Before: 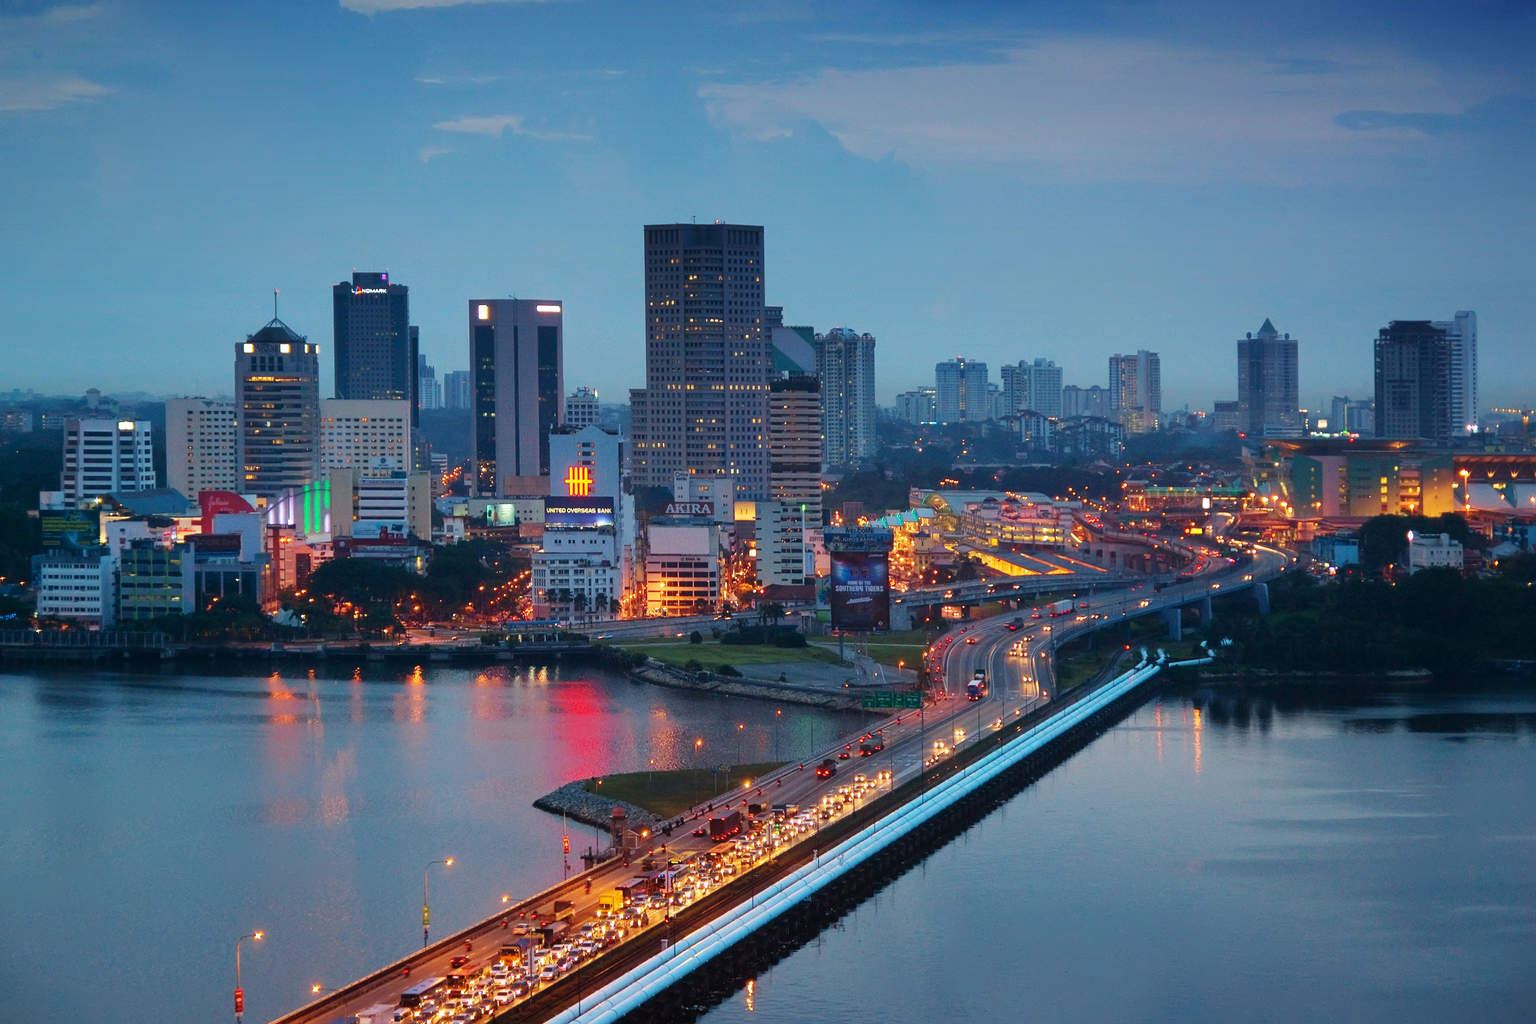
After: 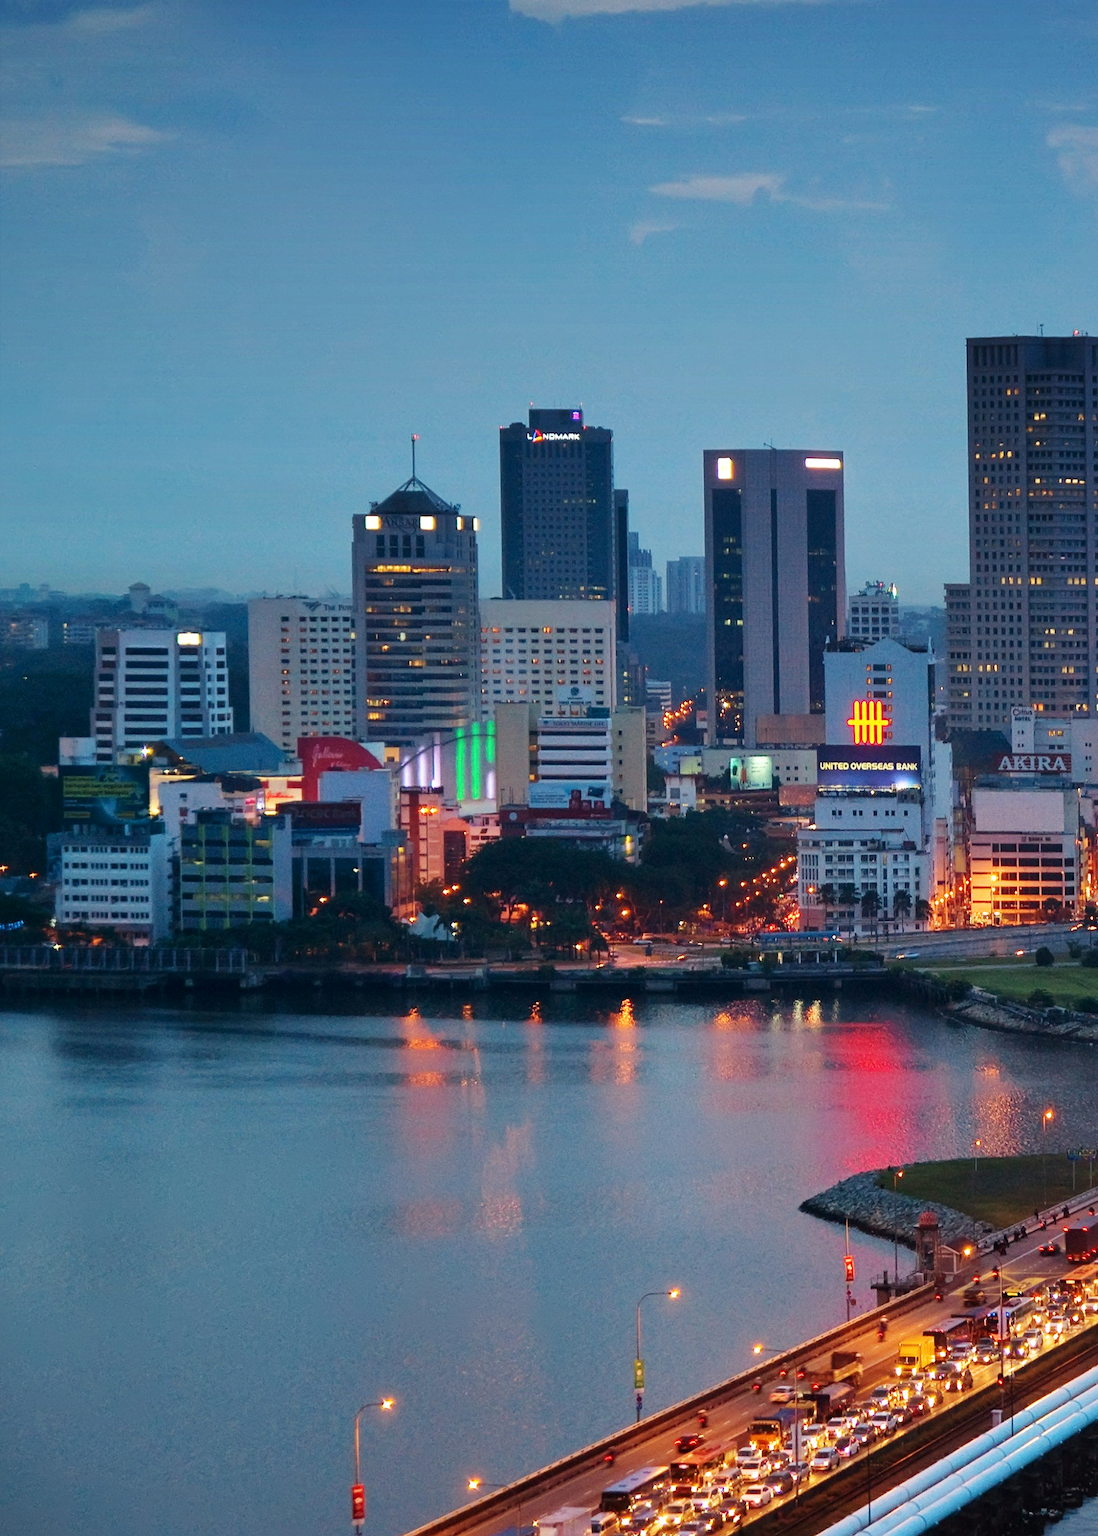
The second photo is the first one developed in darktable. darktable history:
crop and rotate: left 0.035%, top 0%, right 52.315%
local contrast: mode bilateral grid, contrast 20, coarseness 49, detail 119%, midtone range 0.2
exposure: compensate highlight preservation false
